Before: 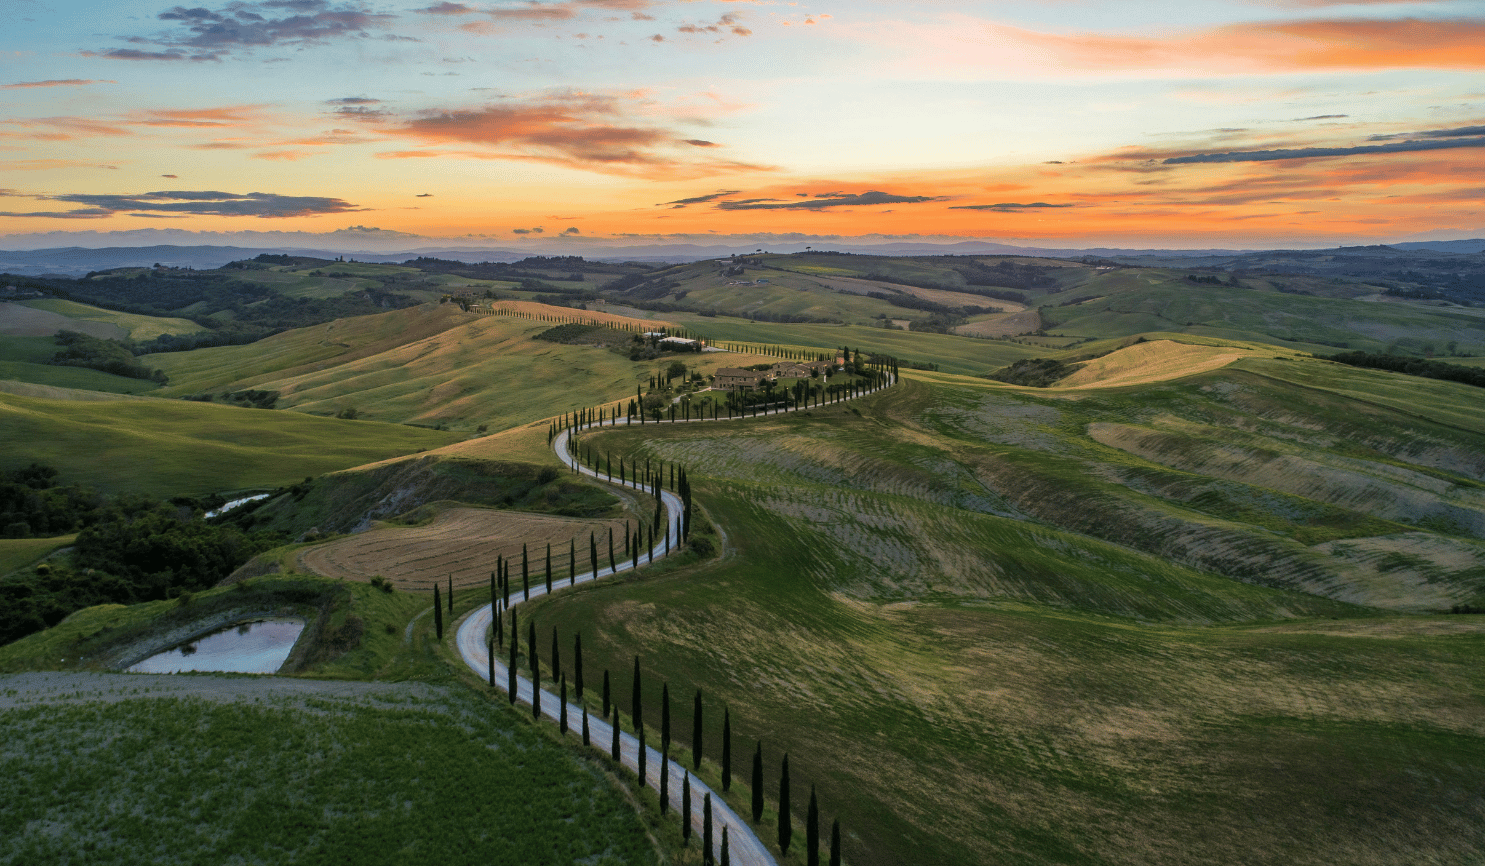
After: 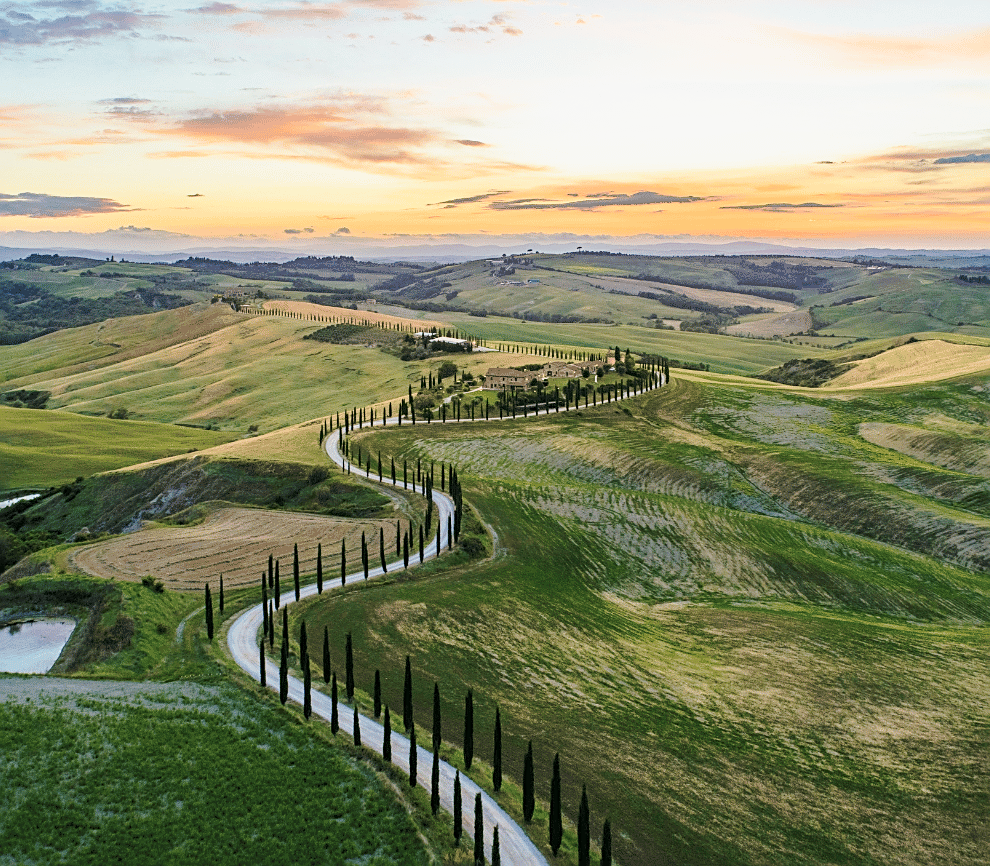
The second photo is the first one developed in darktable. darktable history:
crop and rotate: left 15.452%, right 17.863%
sharpen: on, module defaults
base curve: curves: ch0 [(0, 0) (0.025, 0.046) (0.112, 0.277) (0.467, 0.74) (0.814, 0.929) (1, 0.942)], preserve colors none
